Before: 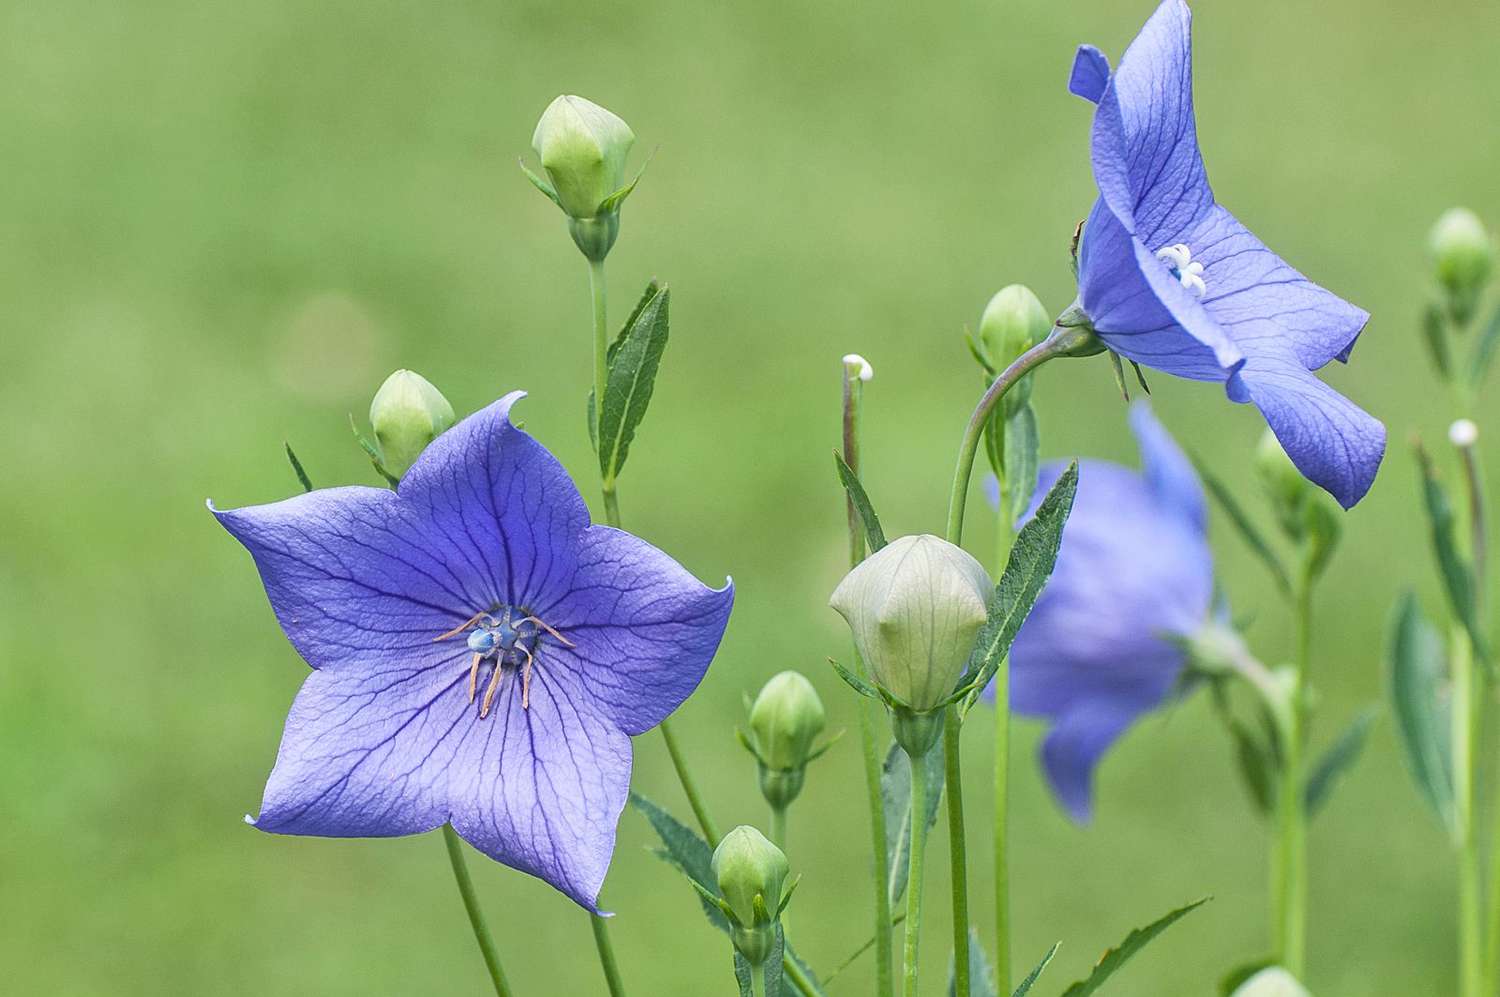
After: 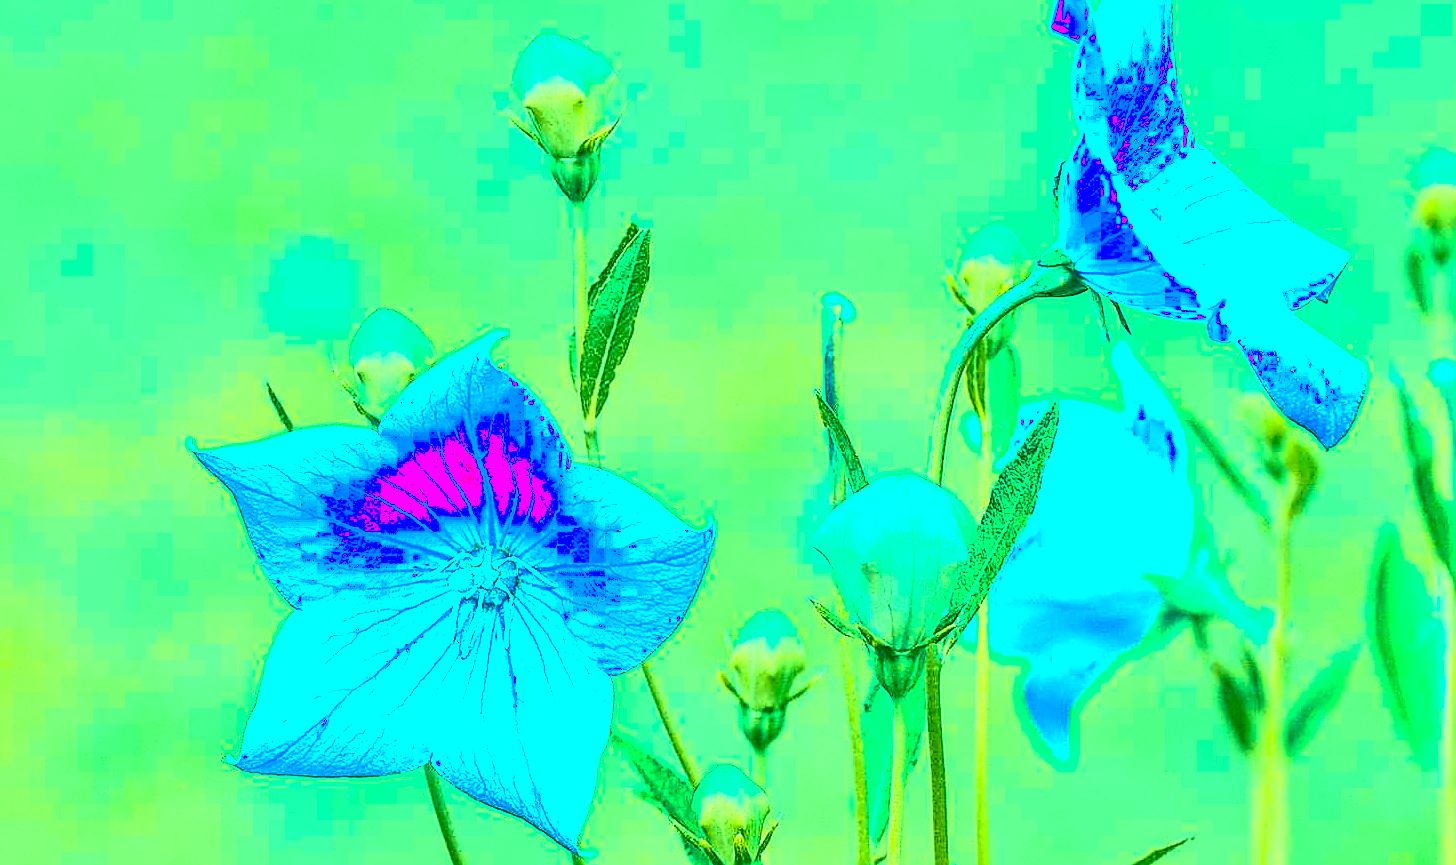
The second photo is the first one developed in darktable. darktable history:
local contrast: on, module defaults
crop: left 1.289%, top 6.103%, right 1.588%, bottom 7.075%
exposure: black level correction -0.002, exposure 0.713 EV, compensate exposure bias true, compensate highlight preservation false
sharpen: radius 1.363, amount 1.247, threshold 0.844
color zones: curves: ch0 [(0.254, 0.492) (0.724, 0.62)]; ch1 [(0.25, 0.528) (0.719, 0.796)]; ch2 [(0, 0.472) (0.25, 0.5) (0.73, 0.184)]
contrast brightness saturation: contrast 0.231, brightness 0.107, saturation 0.288
color calibration: gray › normalize channels true, illuminant as shot in camera, x 0.482, y 0.431, temperature 2413.1 K, gamut compression 0.017
shadows and highlights: shadows 31.78, highlights -31.51, shadows color adjustment 97.67%, soften with gaussian
